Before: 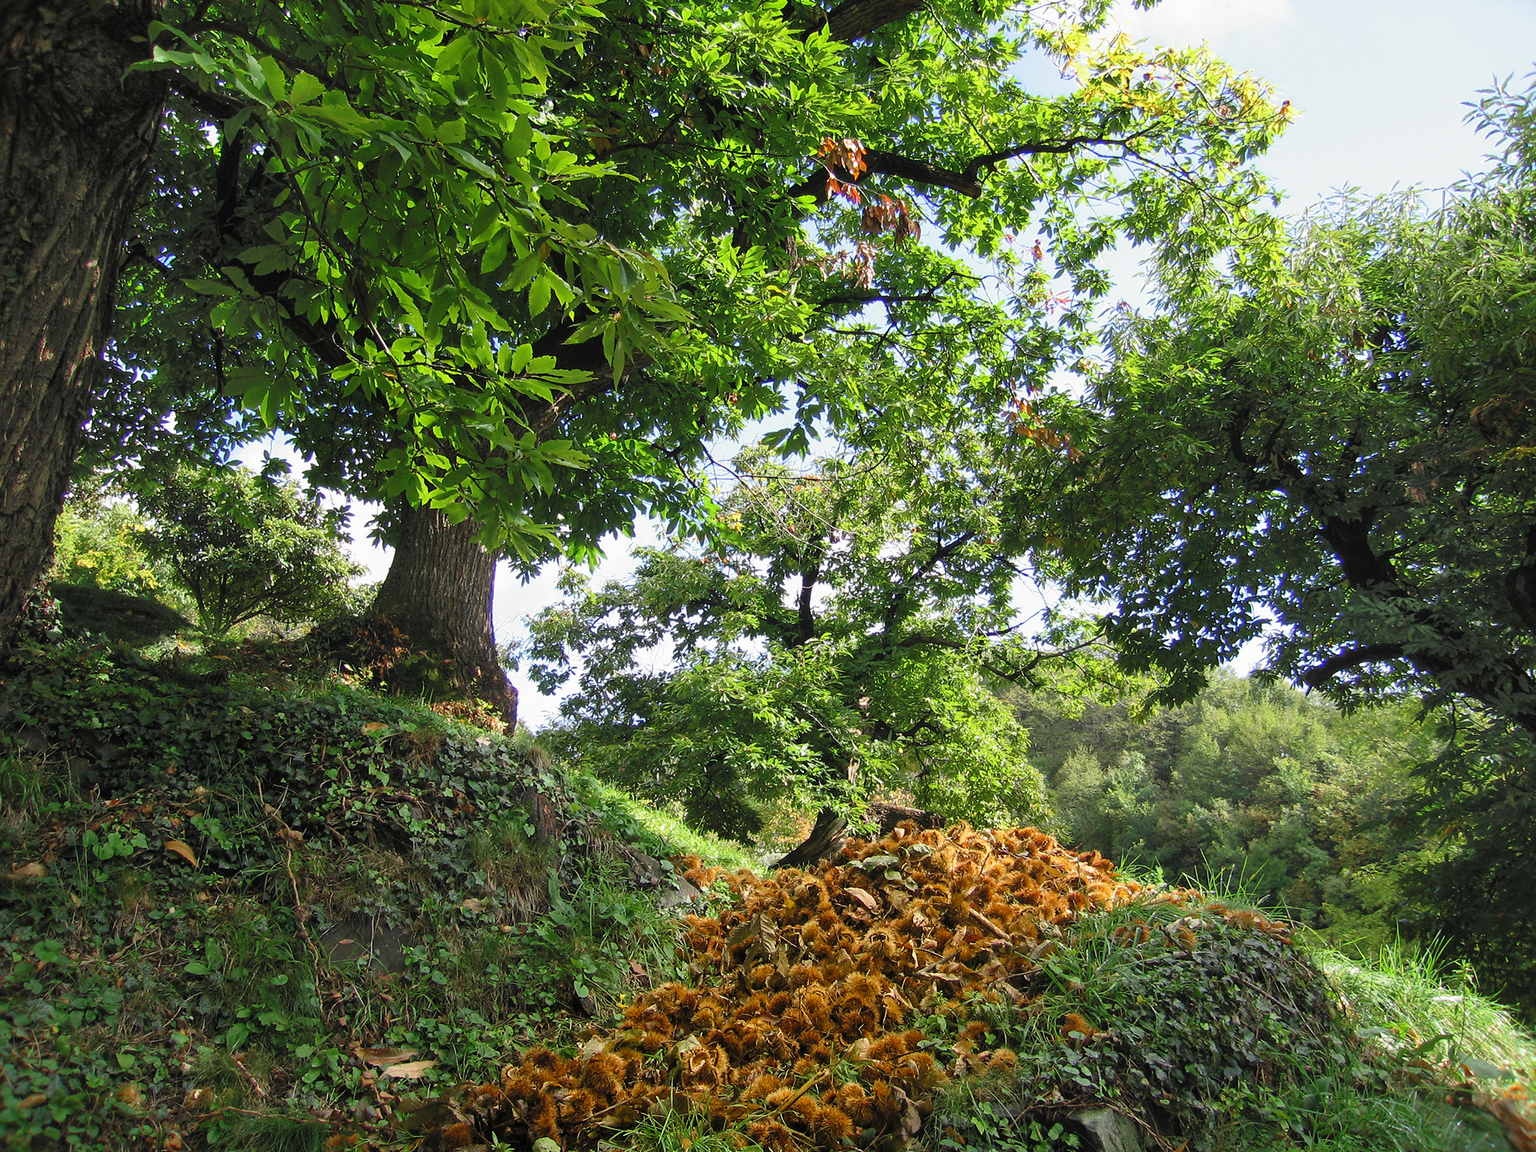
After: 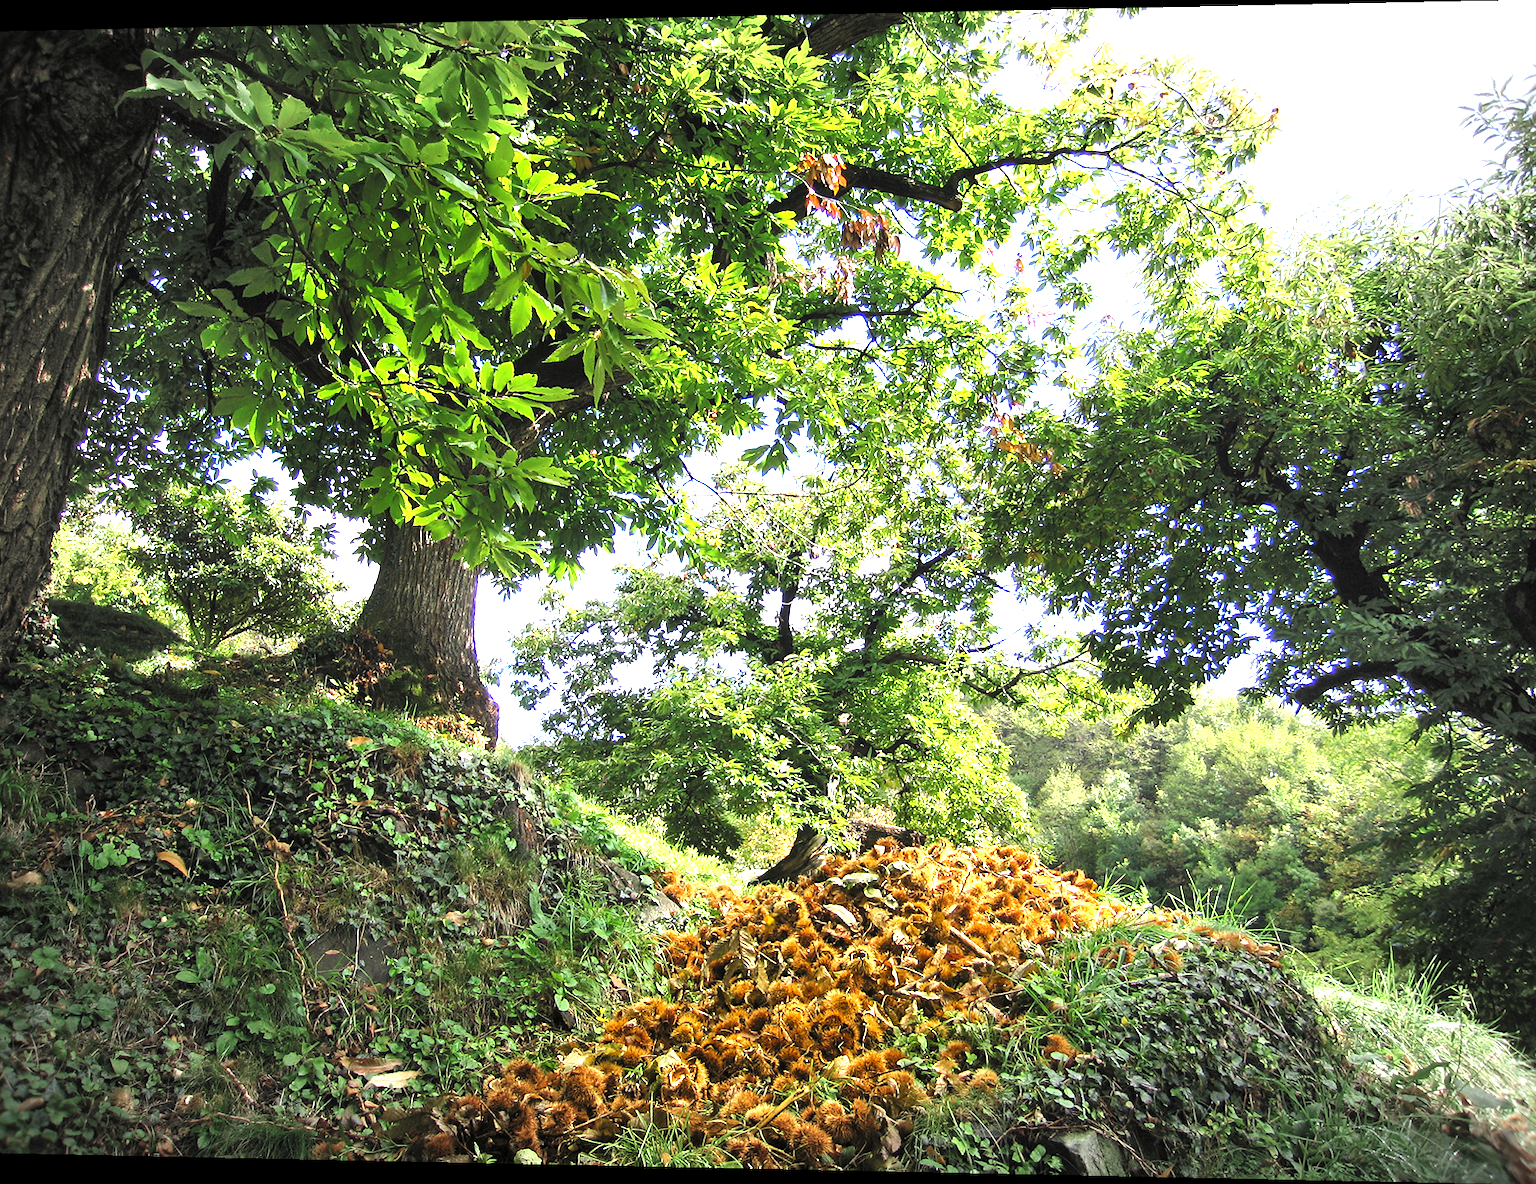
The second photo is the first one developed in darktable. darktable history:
white balance: emerald 1
rotate and perspective: lens shift (horizontal) -0.055, automatic cropping off
tone equalizer: -8 EV -0.417 EV, -7 EV -0.389 EV, -6 EV -0.333 EV, -5 EV -0.222 EV, -3 EV 0.222 EV, -2 EV 0.333 EV, -1 EV 0.389 EV, +0 EV 0.417 EV, edges refinement/feathering 500, mask exposure compensation -1.57 EV, preserve details no
exposure: exposure 1.061 EV, compensate highlight preservation false
vignetting: automatic ratio true
